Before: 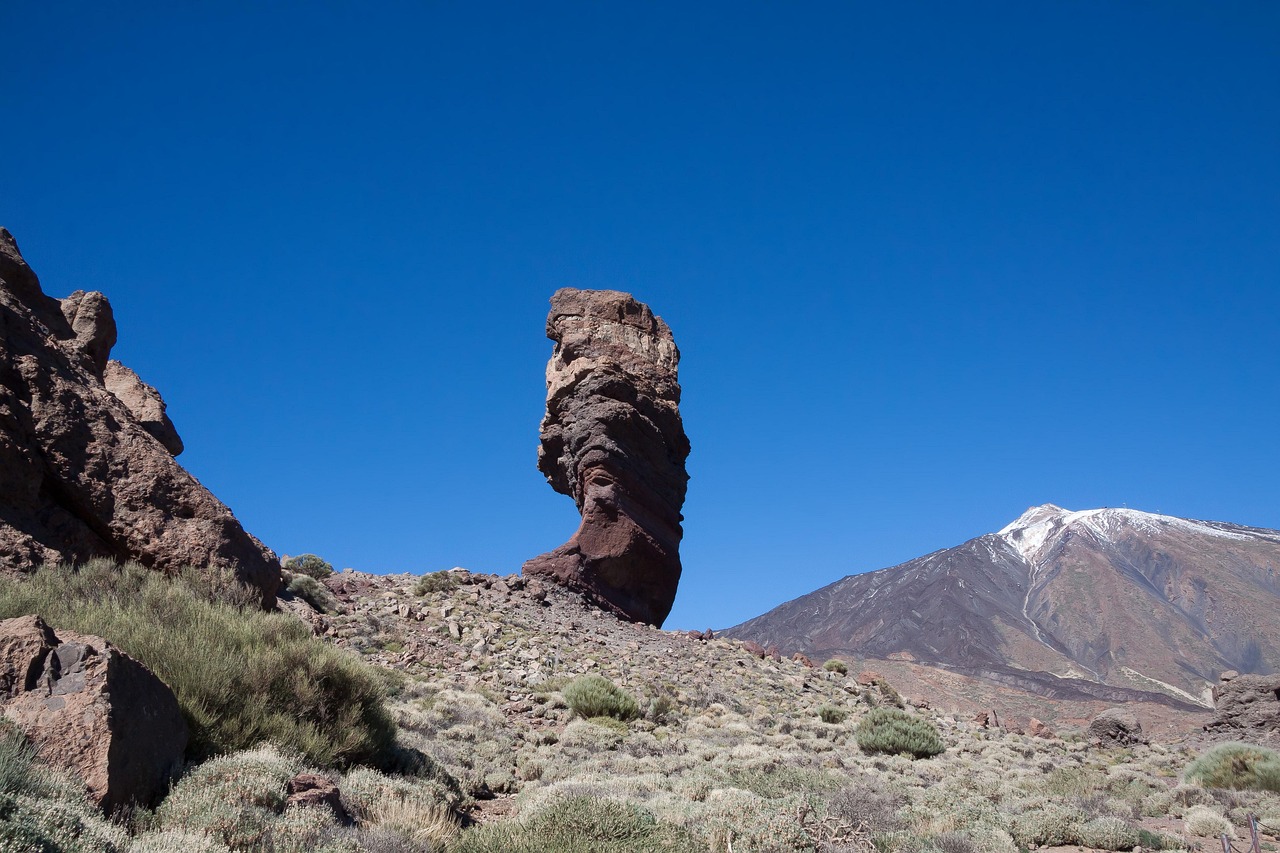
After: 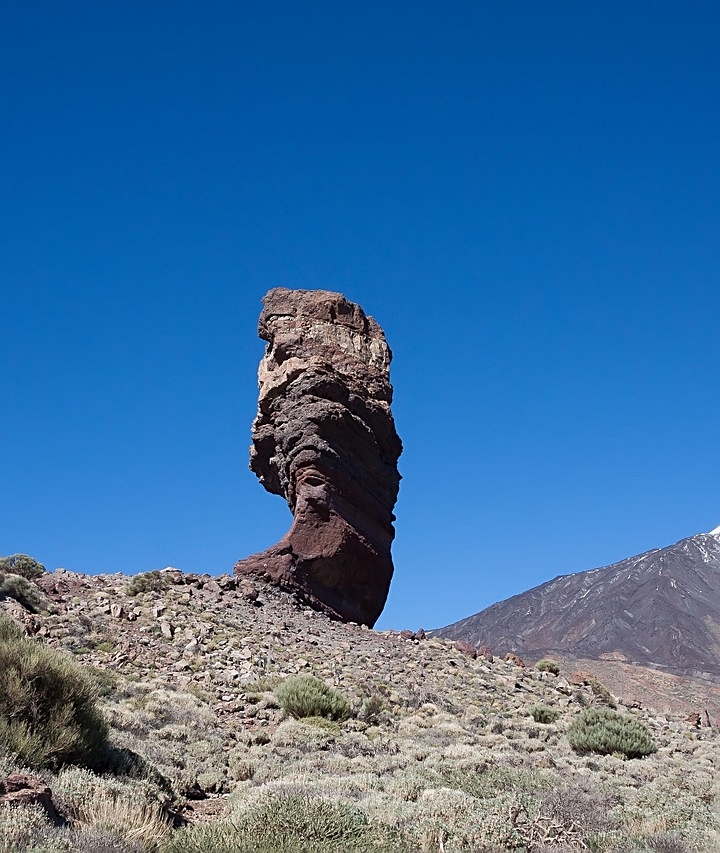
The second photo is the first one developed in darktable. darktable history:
crop and rotate: left 22.516%, right 21.234%
sharpen: on, module defaults
